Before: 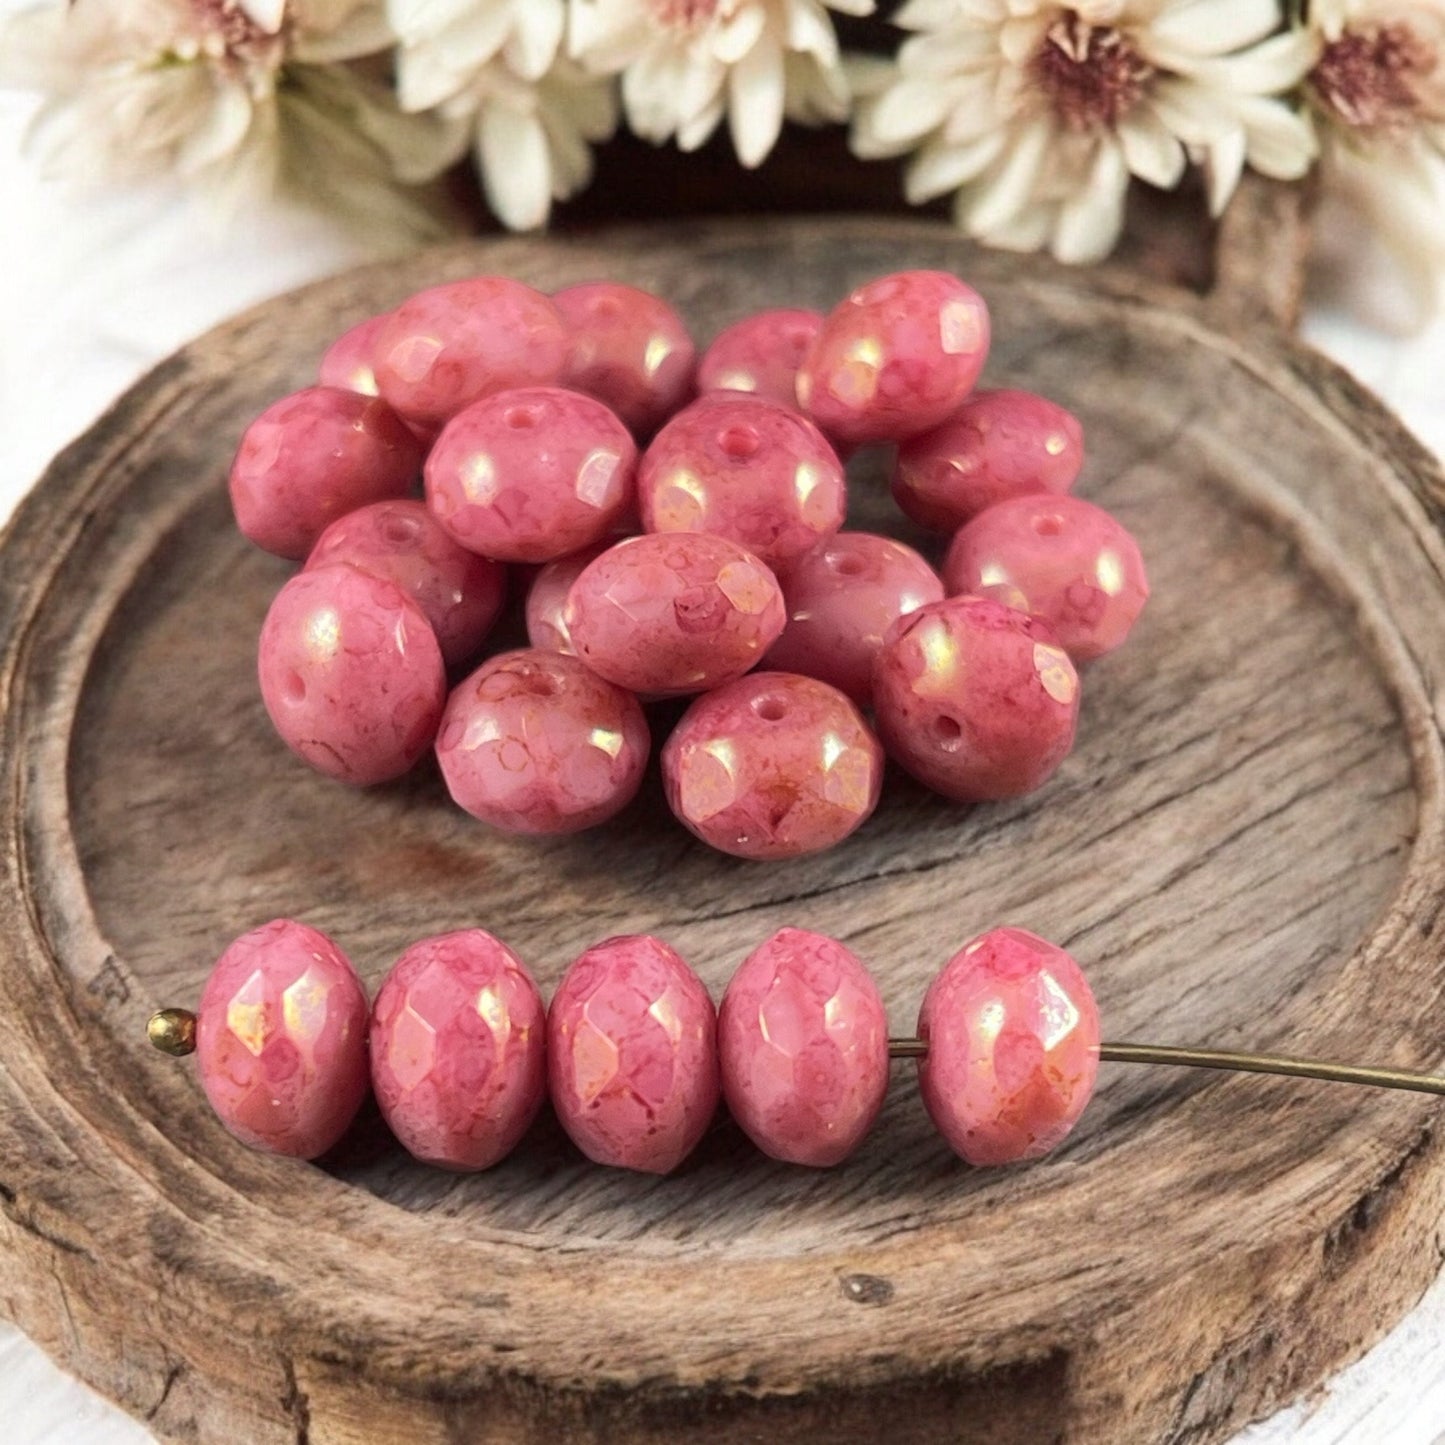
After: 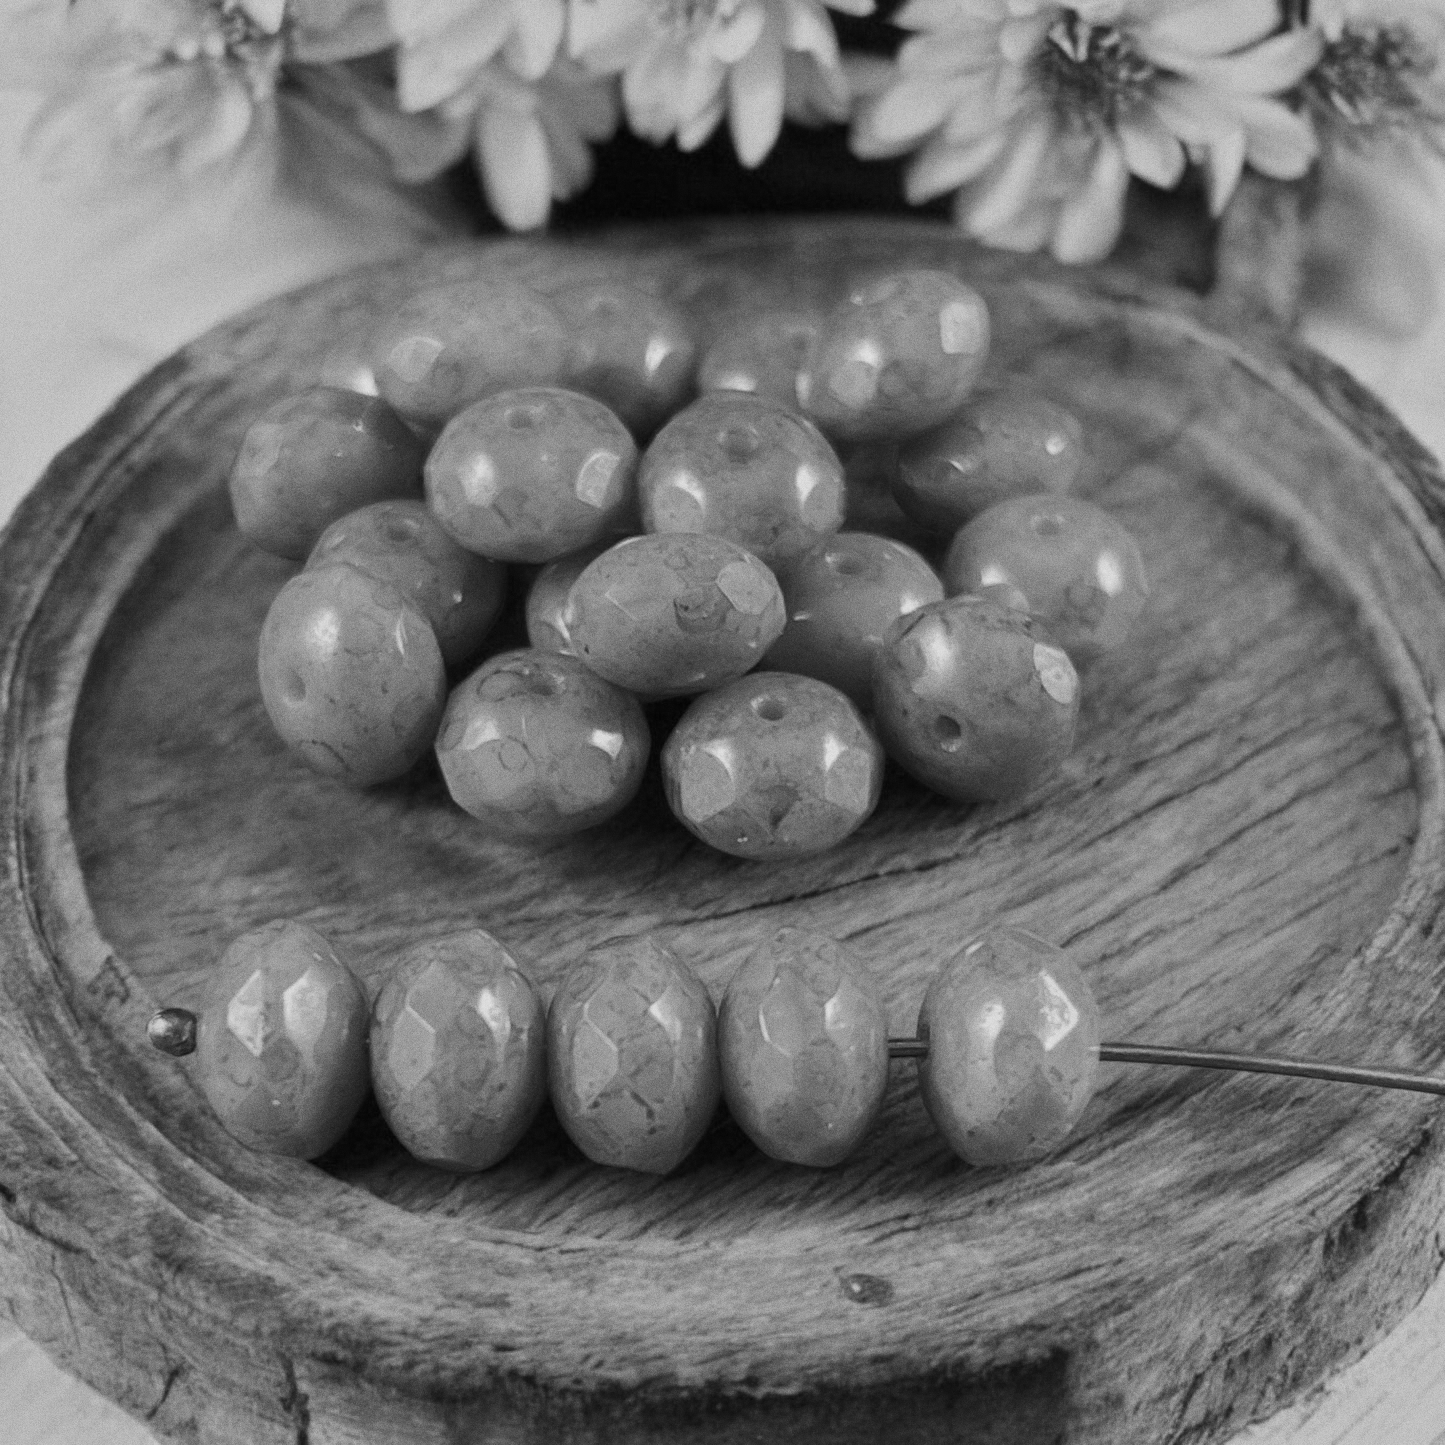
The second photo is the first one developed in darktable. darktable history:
grain: coarseness 0.09 ISO
monochrome: a 79.32, b 81.83, size 1.1
